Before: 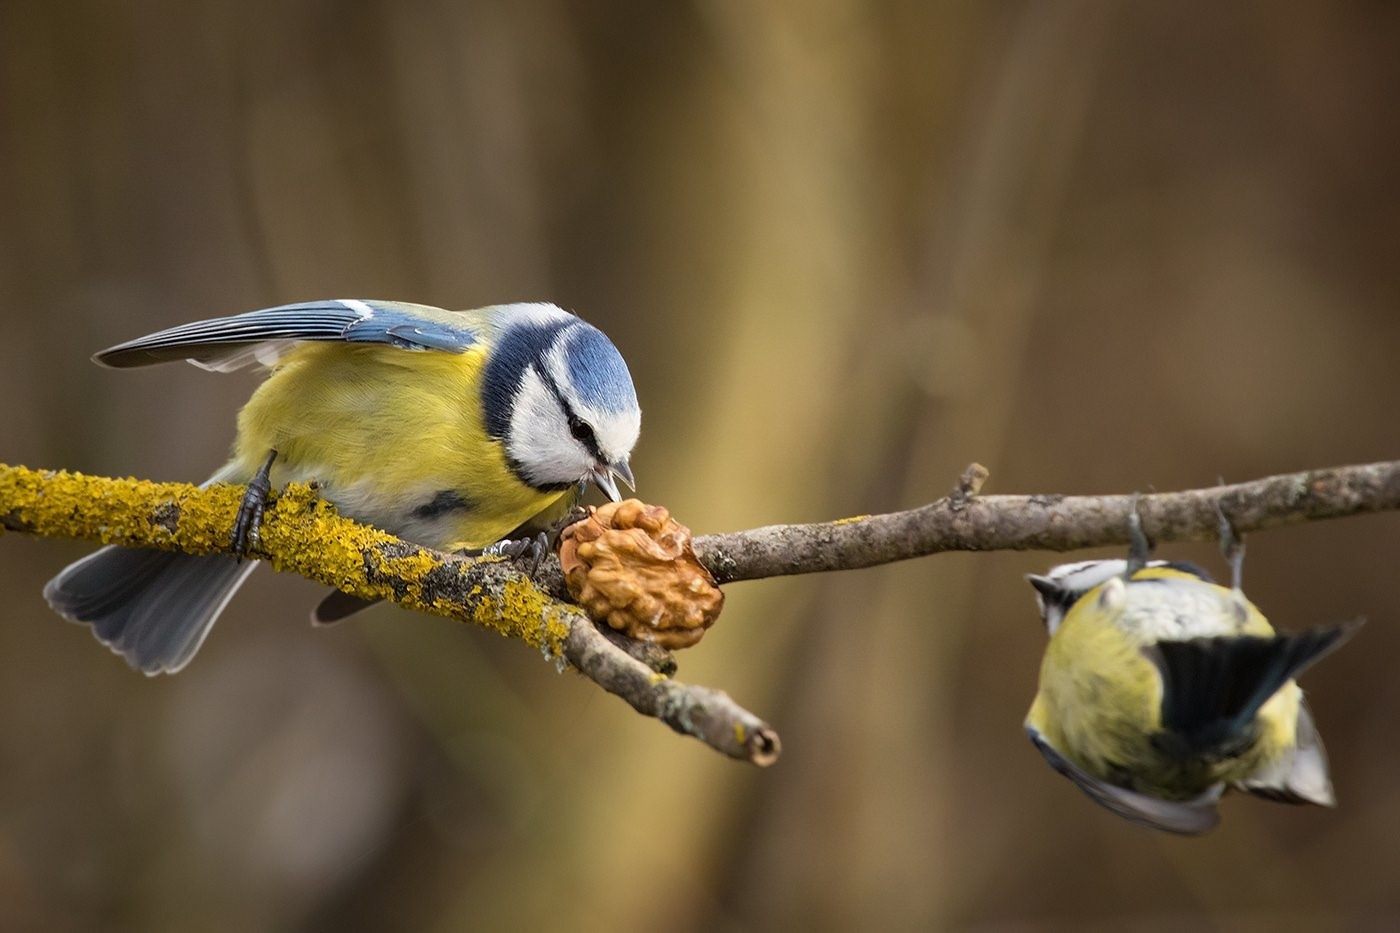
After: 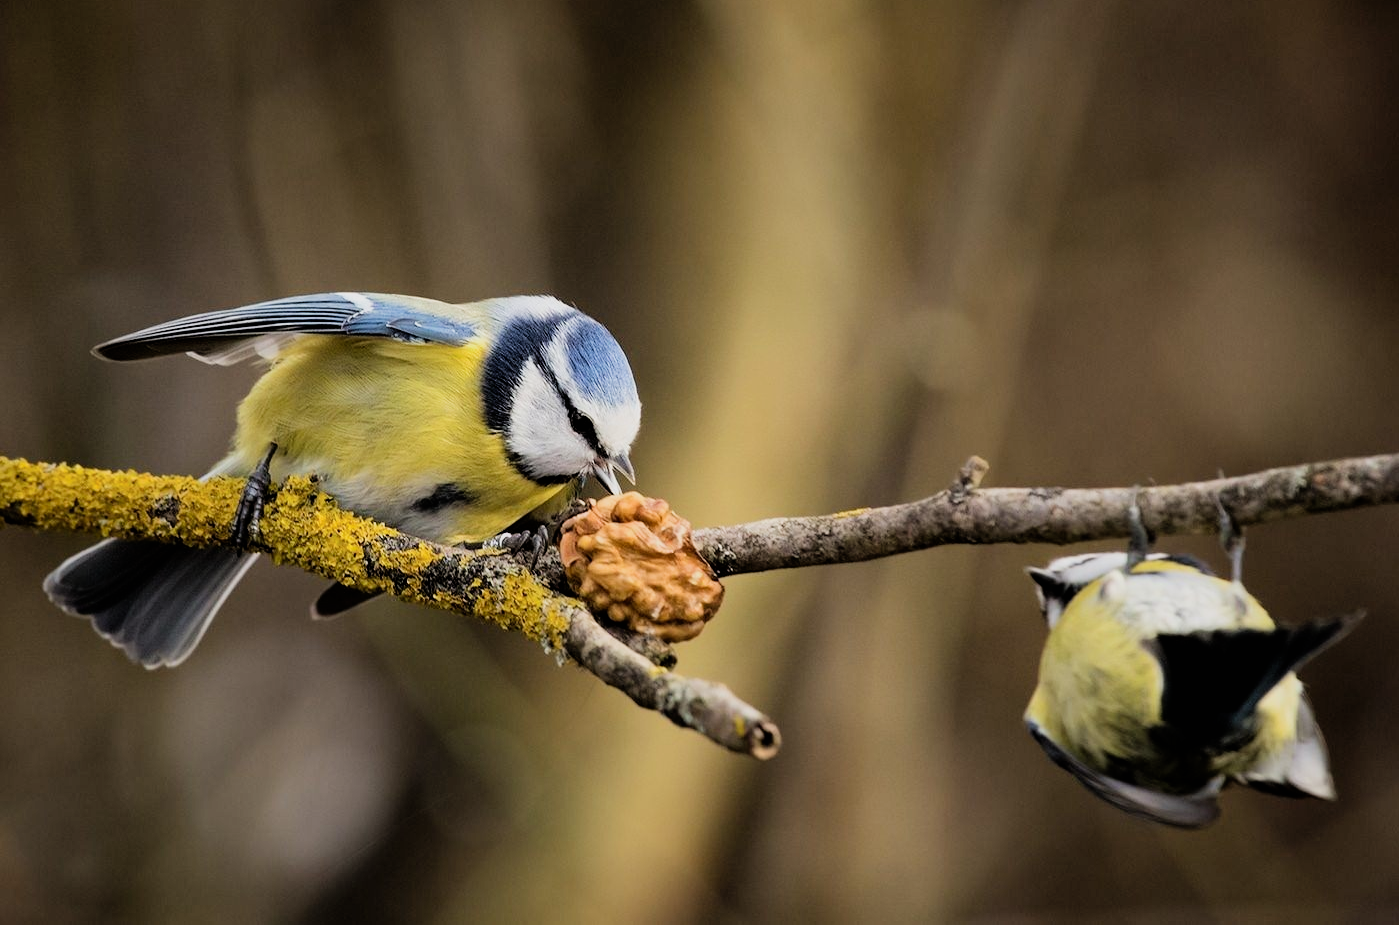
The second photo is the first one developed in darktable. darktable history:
levels: levels [0, 0.478, 1]
crop: top 0.836%, right 0.006%
filmic rgb: black relative exposure -5.01 EV, white relative exposure 3.96 EV, hardness 2.9, contrast 1.3, highlights saturation mix -30.3%
